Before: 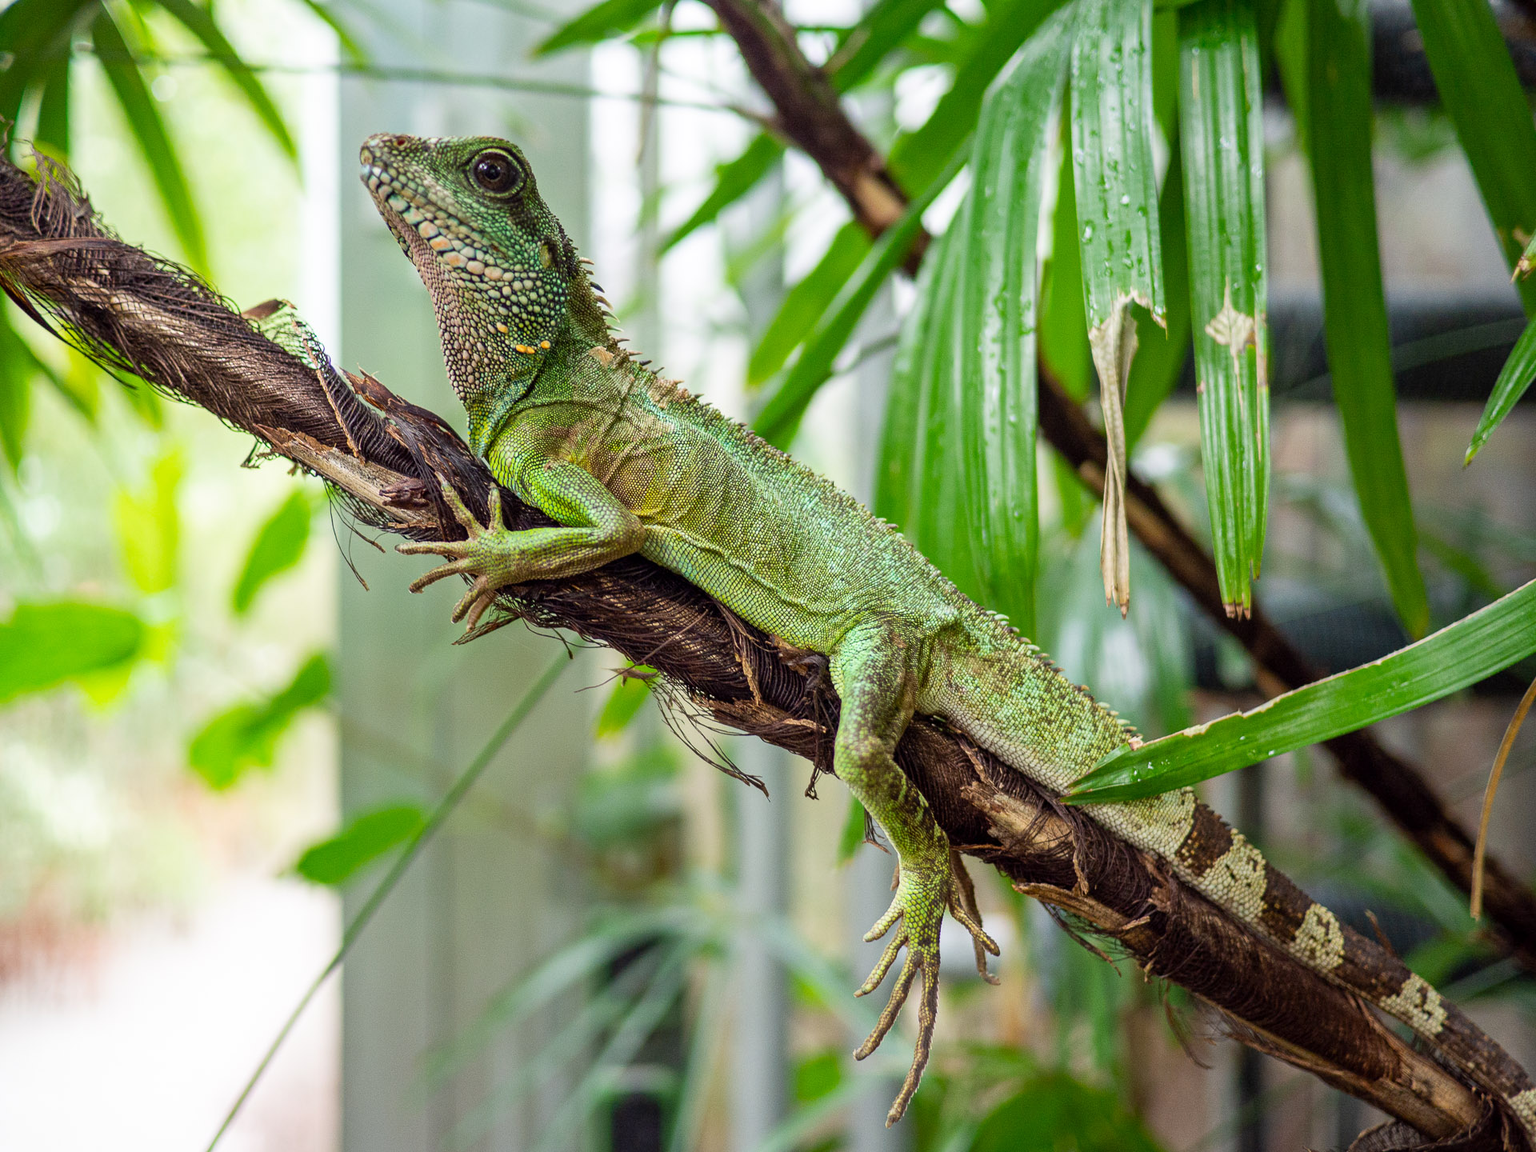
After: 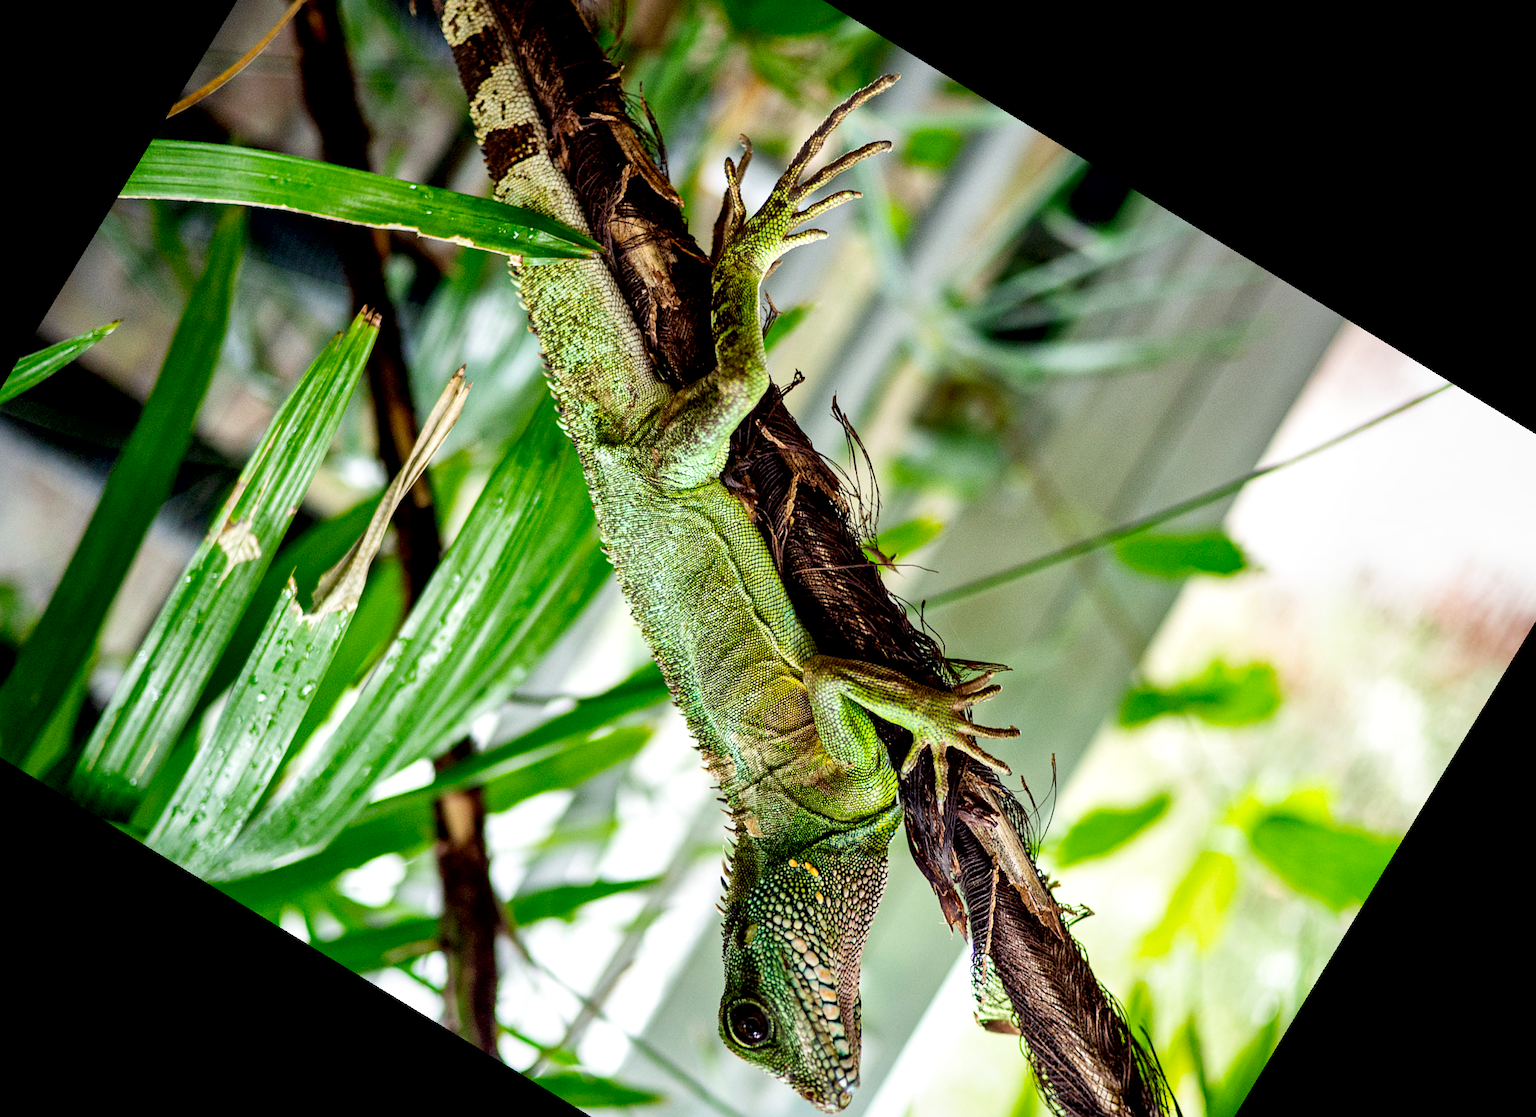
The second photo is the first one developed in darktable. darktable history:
filmic rgb: black relative exposure -6.3 EV, white relative exposure 2.8 EV, threshold 3 EV, target black luminance 0%, hardness 4.6, latitude 67.35%, contrast 1.292, shadows ↔ highlights balance -3.5%, preserve chrominance no, color science v4 (2020), contrast in shadows soft, enable highlight reconstruction true
crop and rotate: angle 148.68°, left 9.111%, top 15.603%, right 4.588%, bottom 17.041%
local contrast: mode bilateral grid, contrast 25, coarseness 60, detail 151%, midtone range 0.2
